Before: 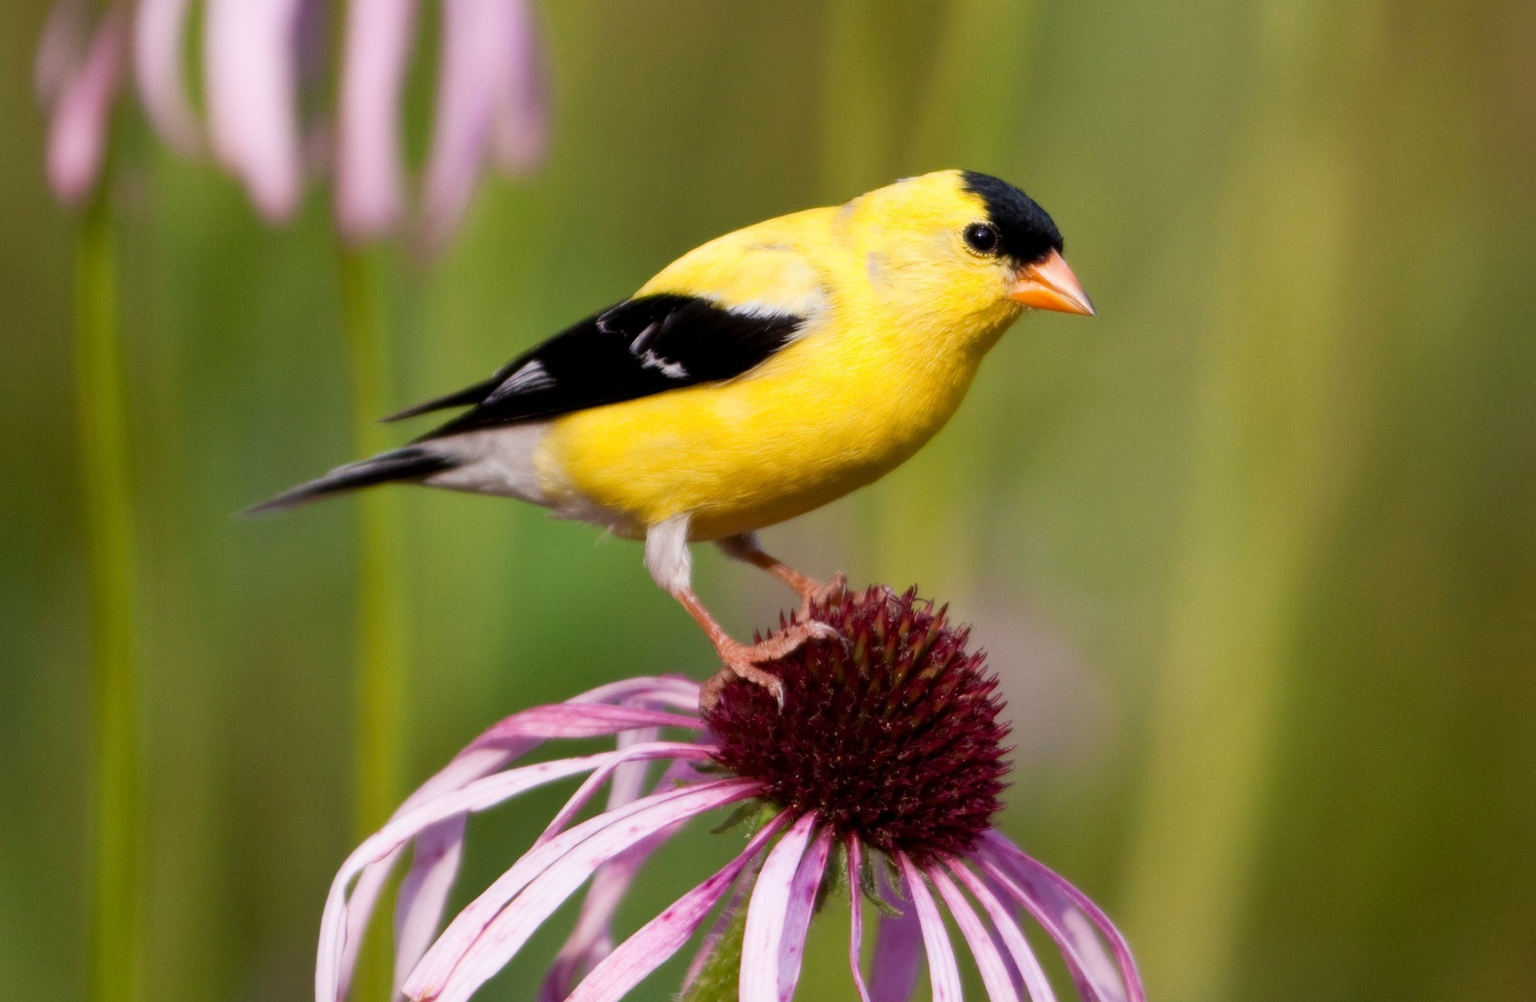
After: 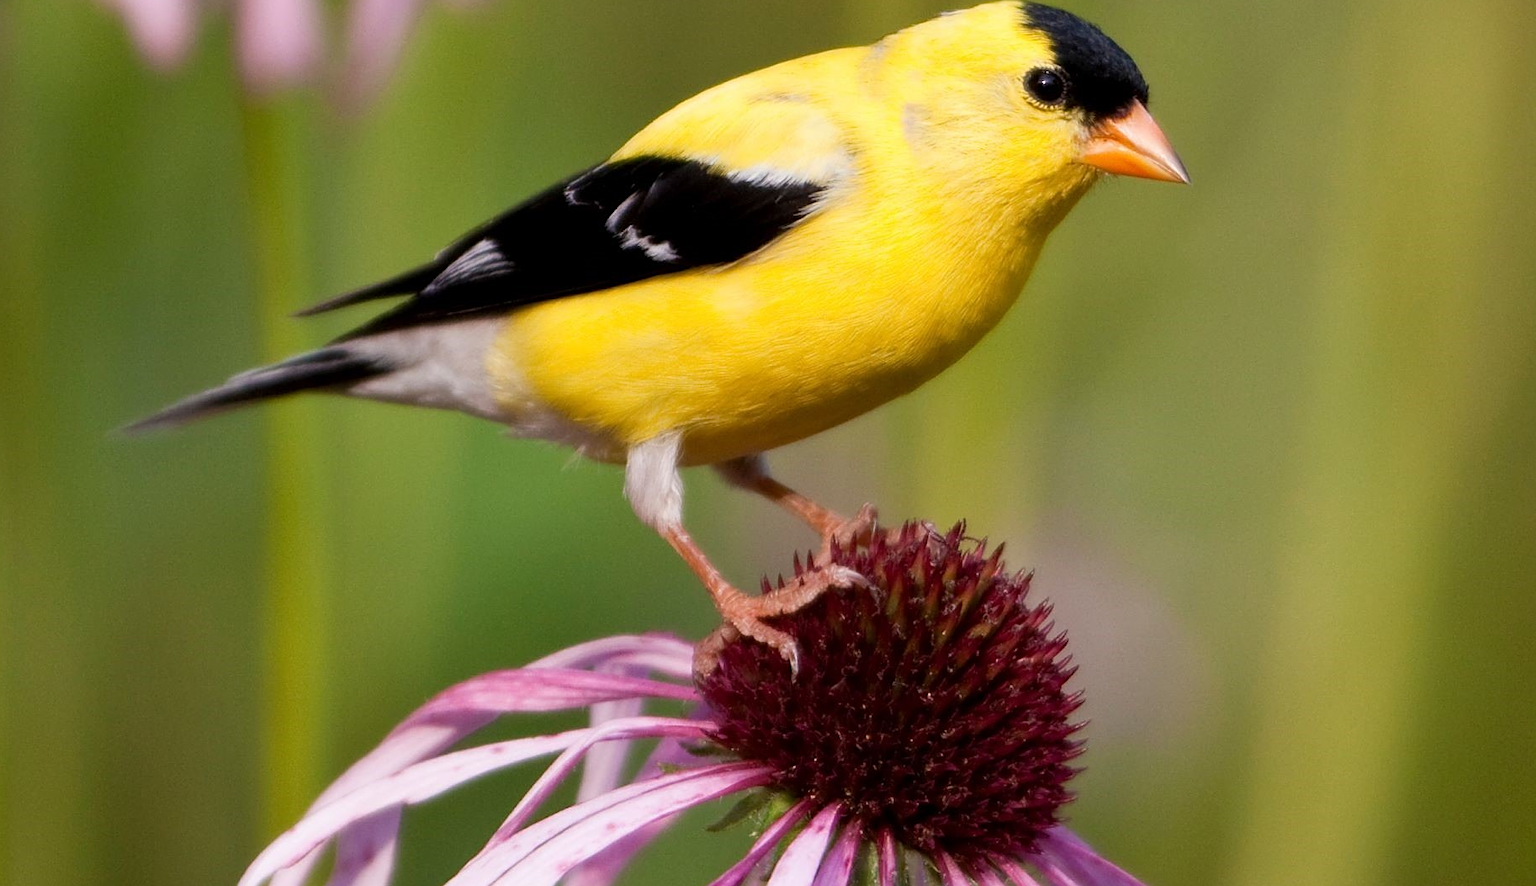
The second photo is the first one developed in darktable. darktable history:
sharpen: amount 0.496
crop: left 9.514%, top 16.938%, right 10.599%, bottom 12.341%
